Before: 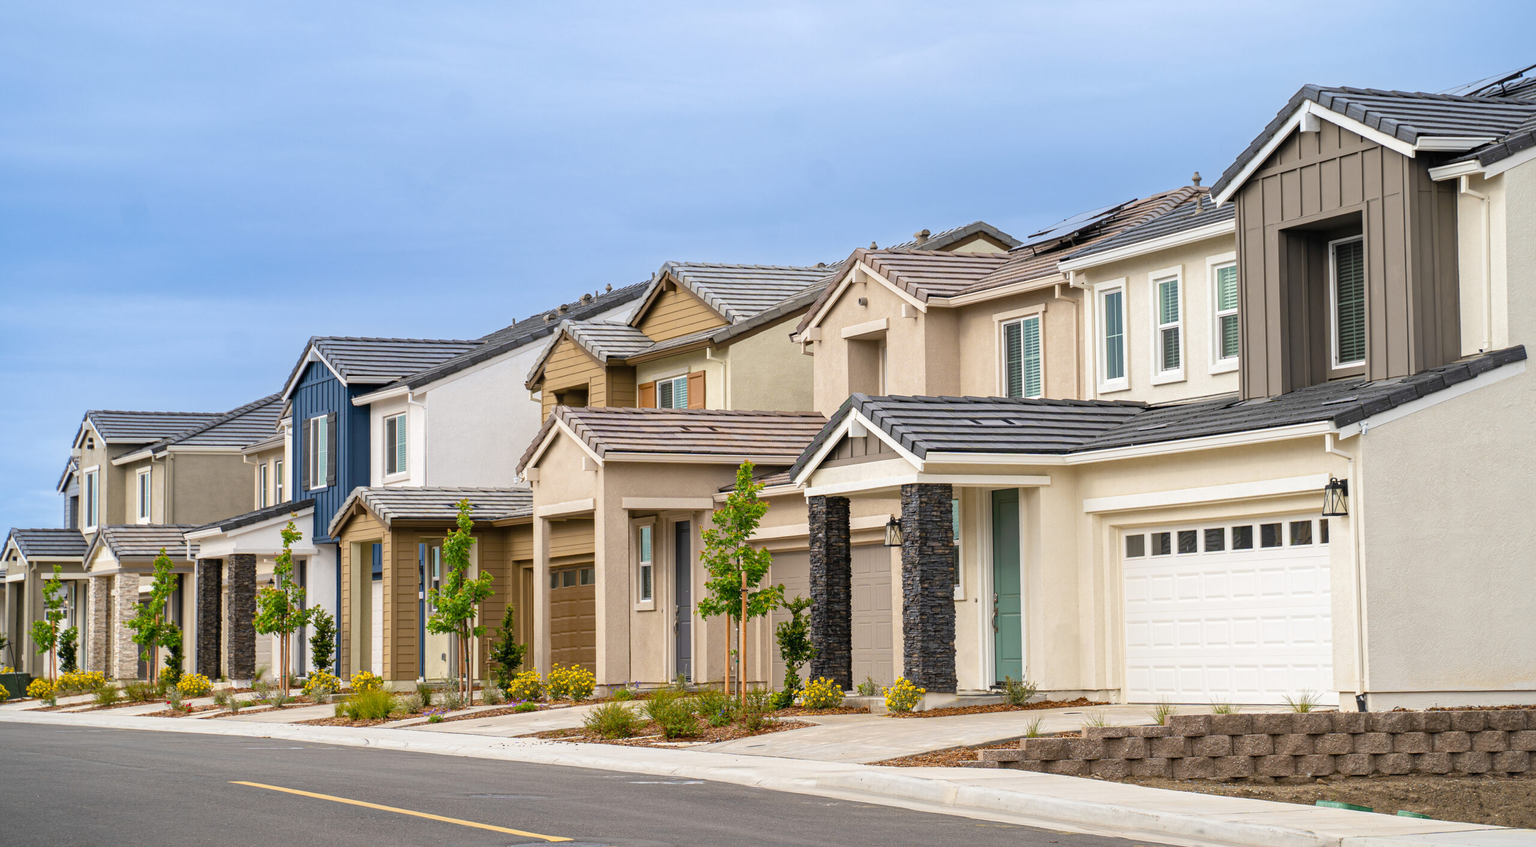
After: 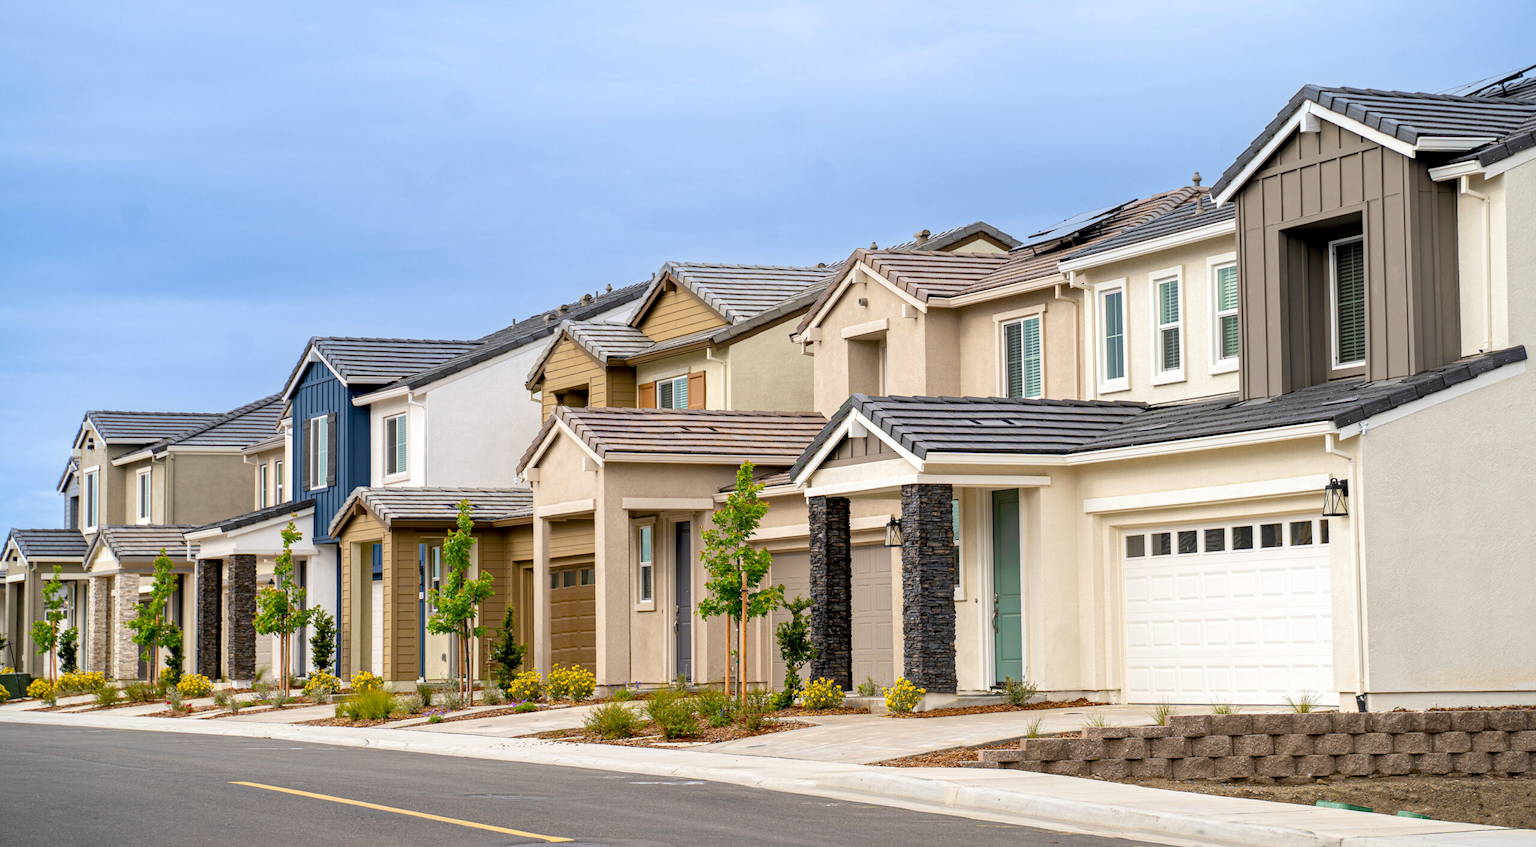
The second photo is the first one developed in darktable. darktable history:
exposure: black level correction 0.008, exposure 0.103 EV, compensate highlight preservation false
